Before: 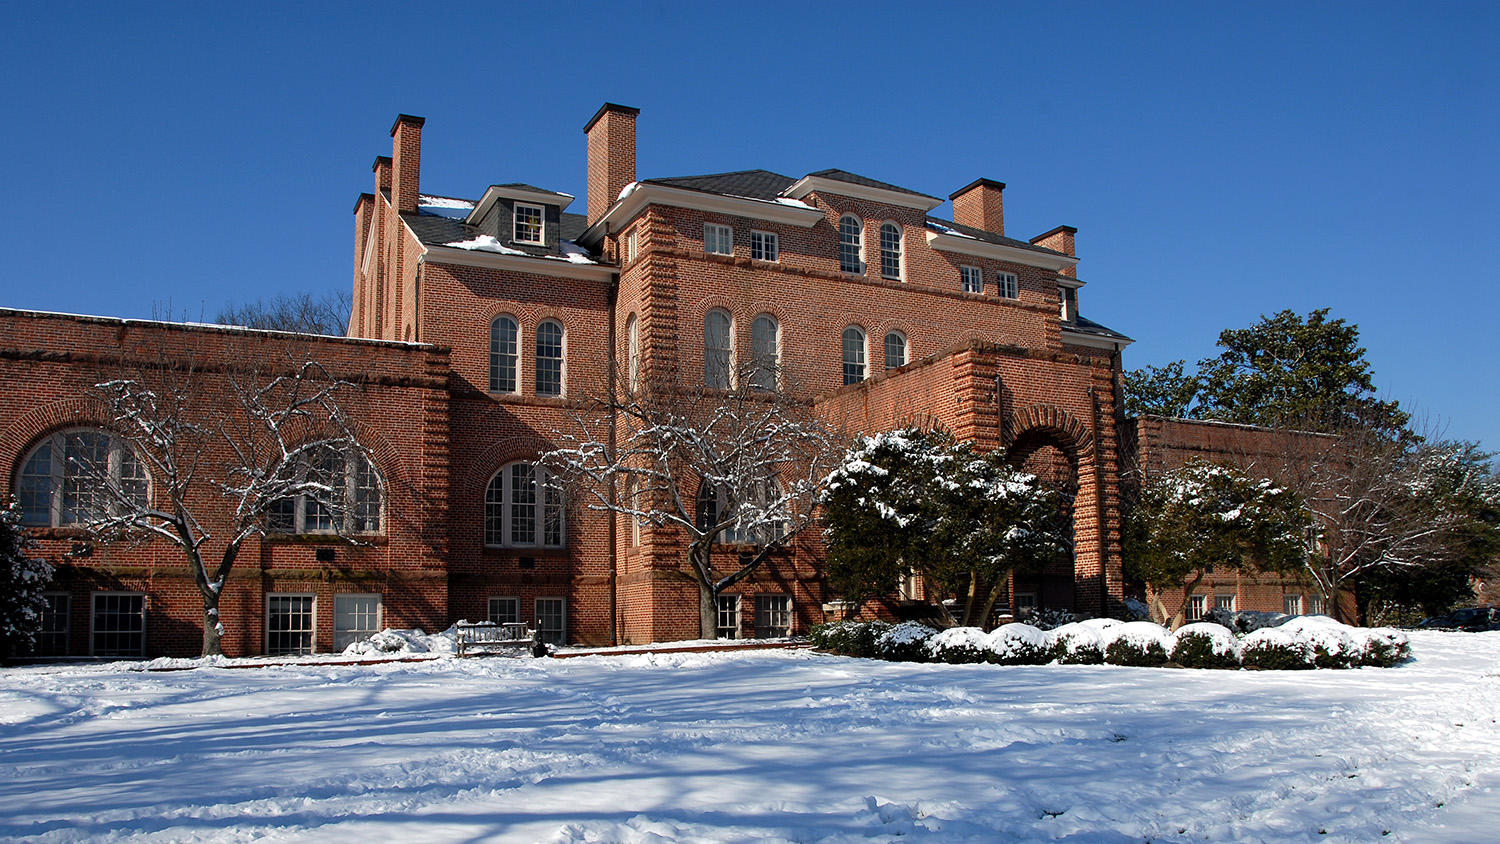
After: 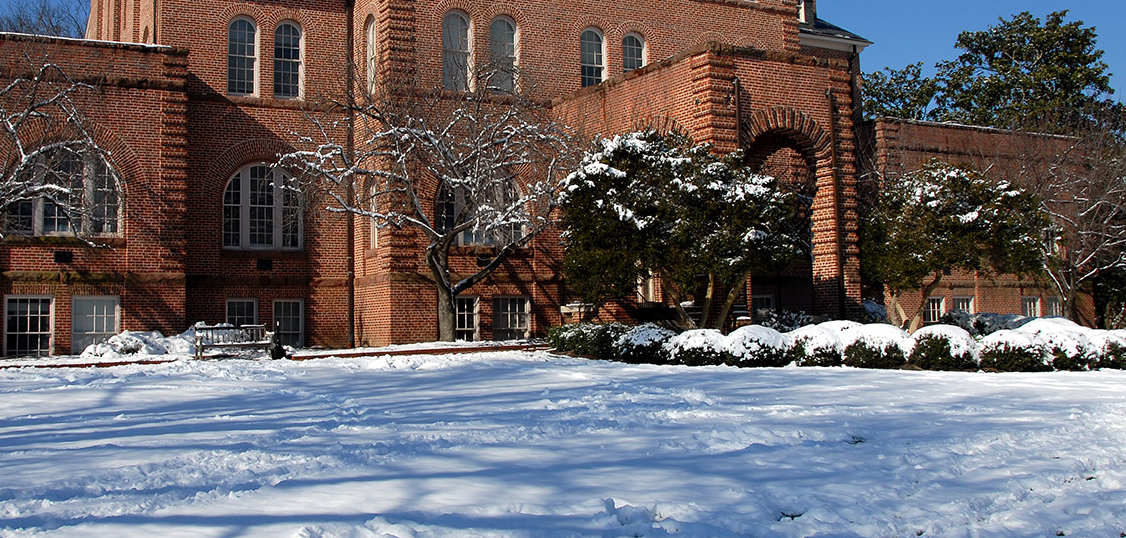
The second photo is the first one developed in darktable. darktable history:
crop and rotate: left 17.474%, top 35.352%, right 7.42%, bottom 0.79%
